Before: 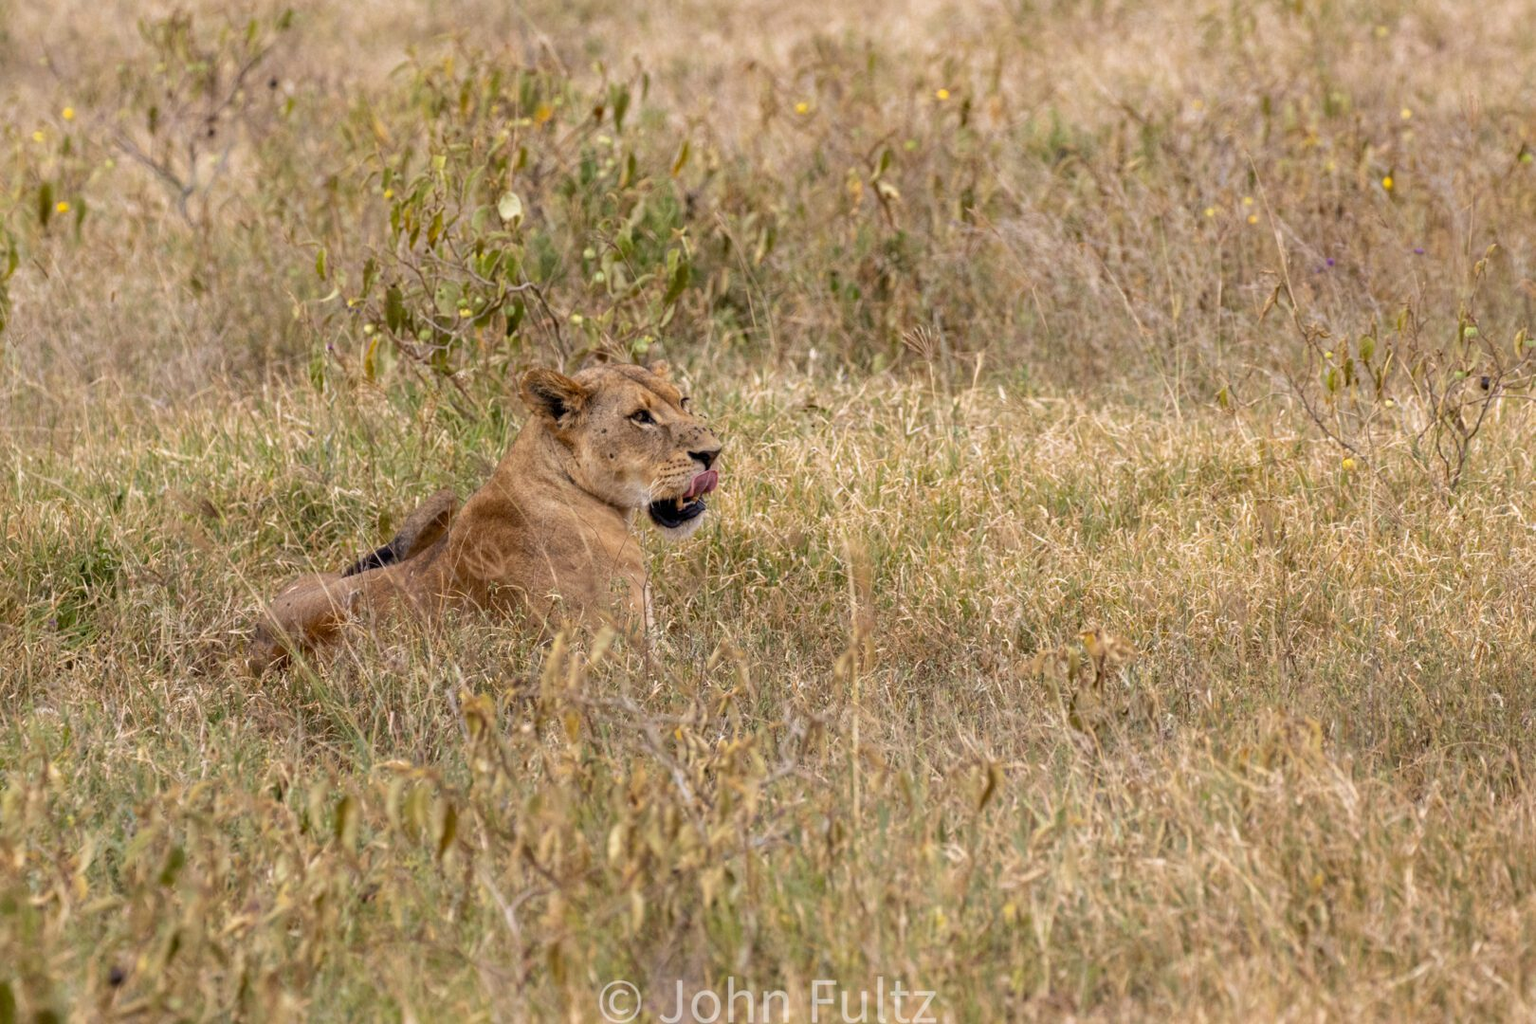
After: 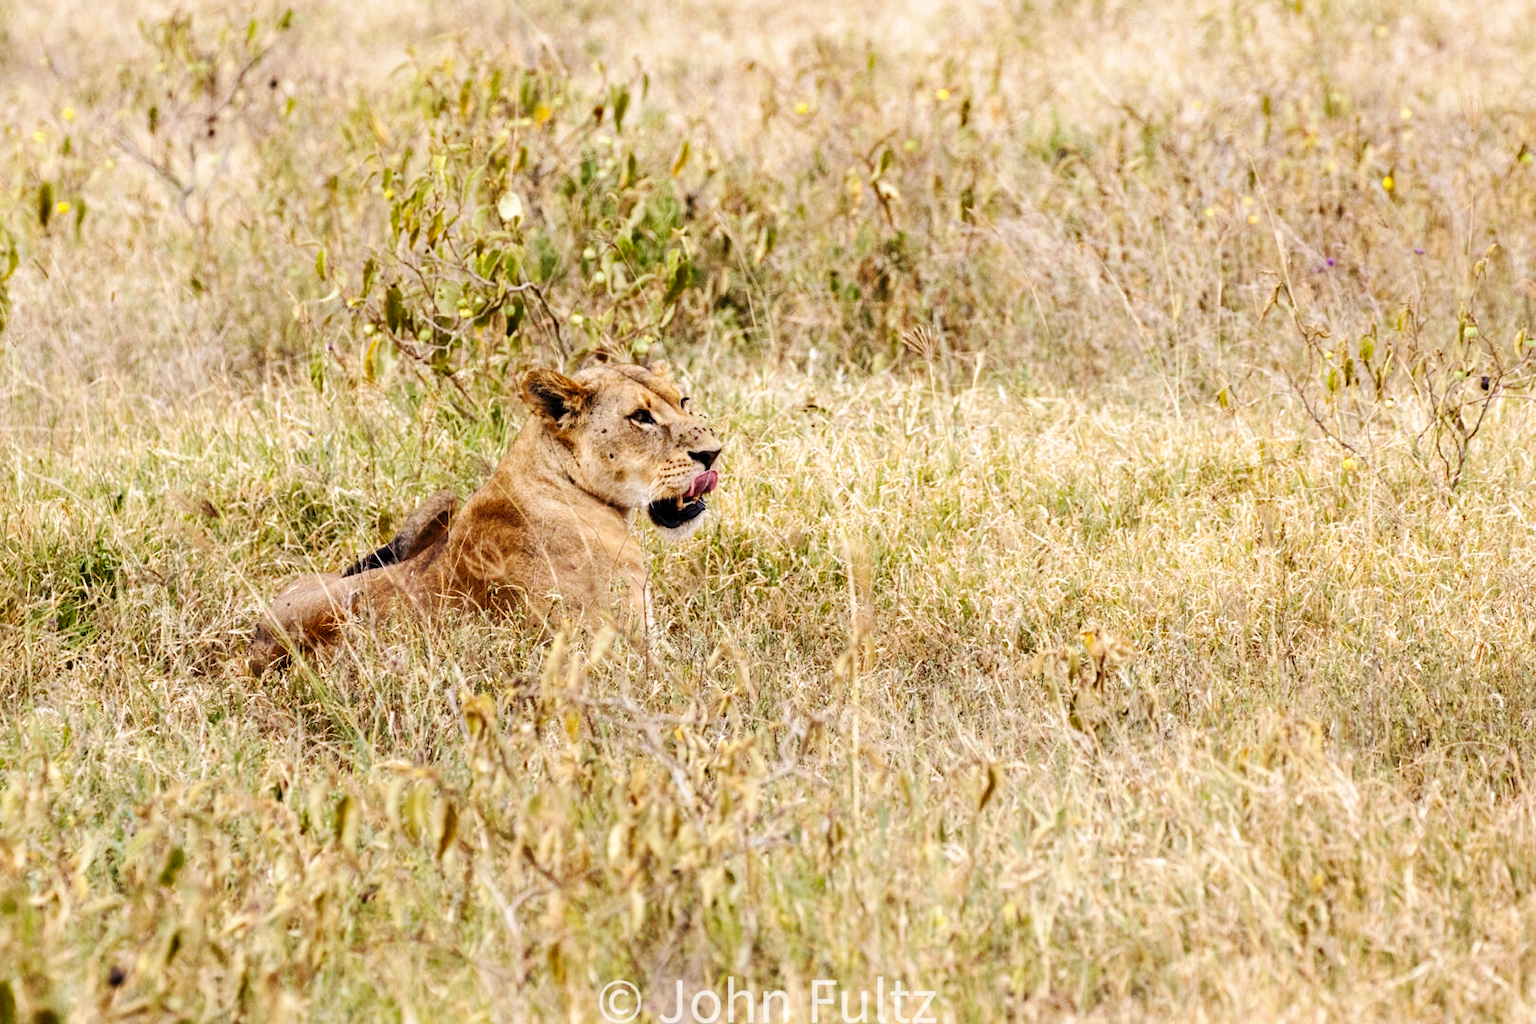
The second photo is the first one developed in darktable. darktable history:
base curve: curves: ch0 [(0, 0) (0.036, 0.025) (0.121, 0.166) (0.206, 0.329) (0.605, 0.79) (1, 1)], preserve colors none
tone equalizer: -8 EV -0.381 EV, -7 EV -0.416 EV, -6 EV -0.339 EV, -5 EV -0.186 EV, -3 EV 0.236 EV, -2 EV 0.314 EV, -1 EV 0.394 EV, +0 EV 0.398 EV, edges refinement/feathering 500, mask exposure compensation -1.57 EV, preserve details no
